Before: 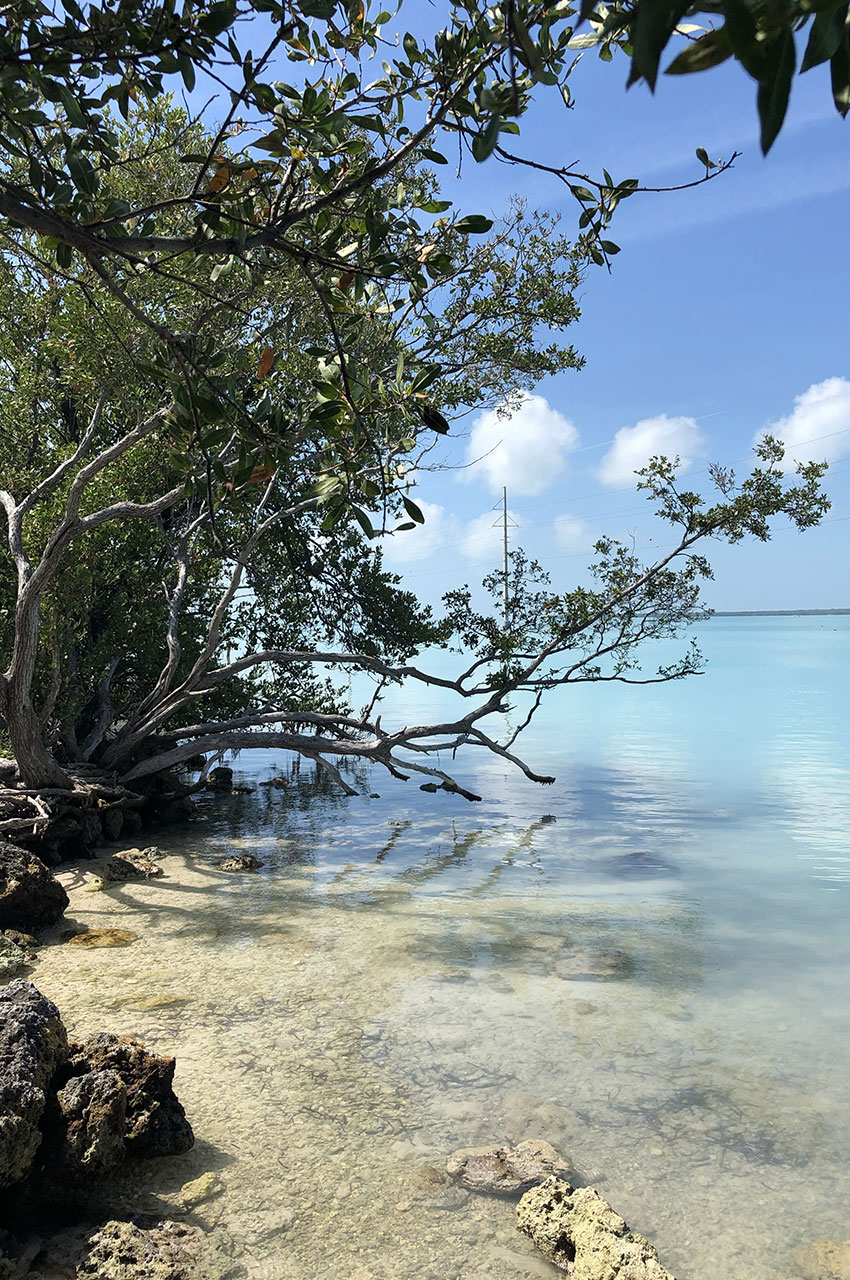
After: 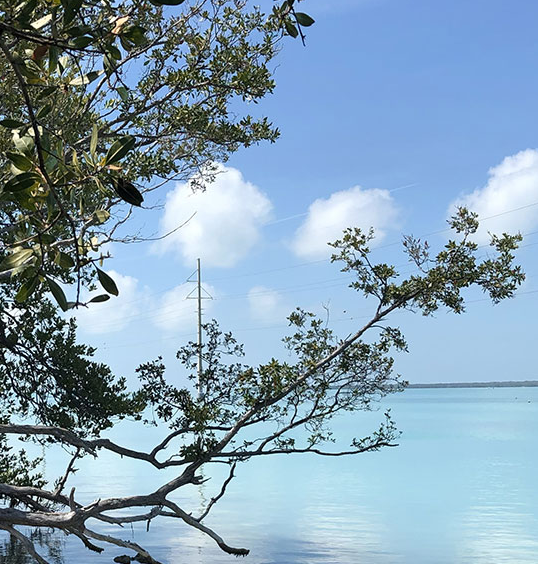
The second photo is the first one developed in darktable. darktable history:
color zones: curves: ch2 [(0, 0.5) (0.143, 0.5) (0.286, 0.416) (0.429, 0.5) (0.571, 0.5) (0.714, 0.5) (0.857, 0.5) (1, 0.5)]
crop: left 36.037%, top 17.826%, right 0.637%, bottom 38.096%
